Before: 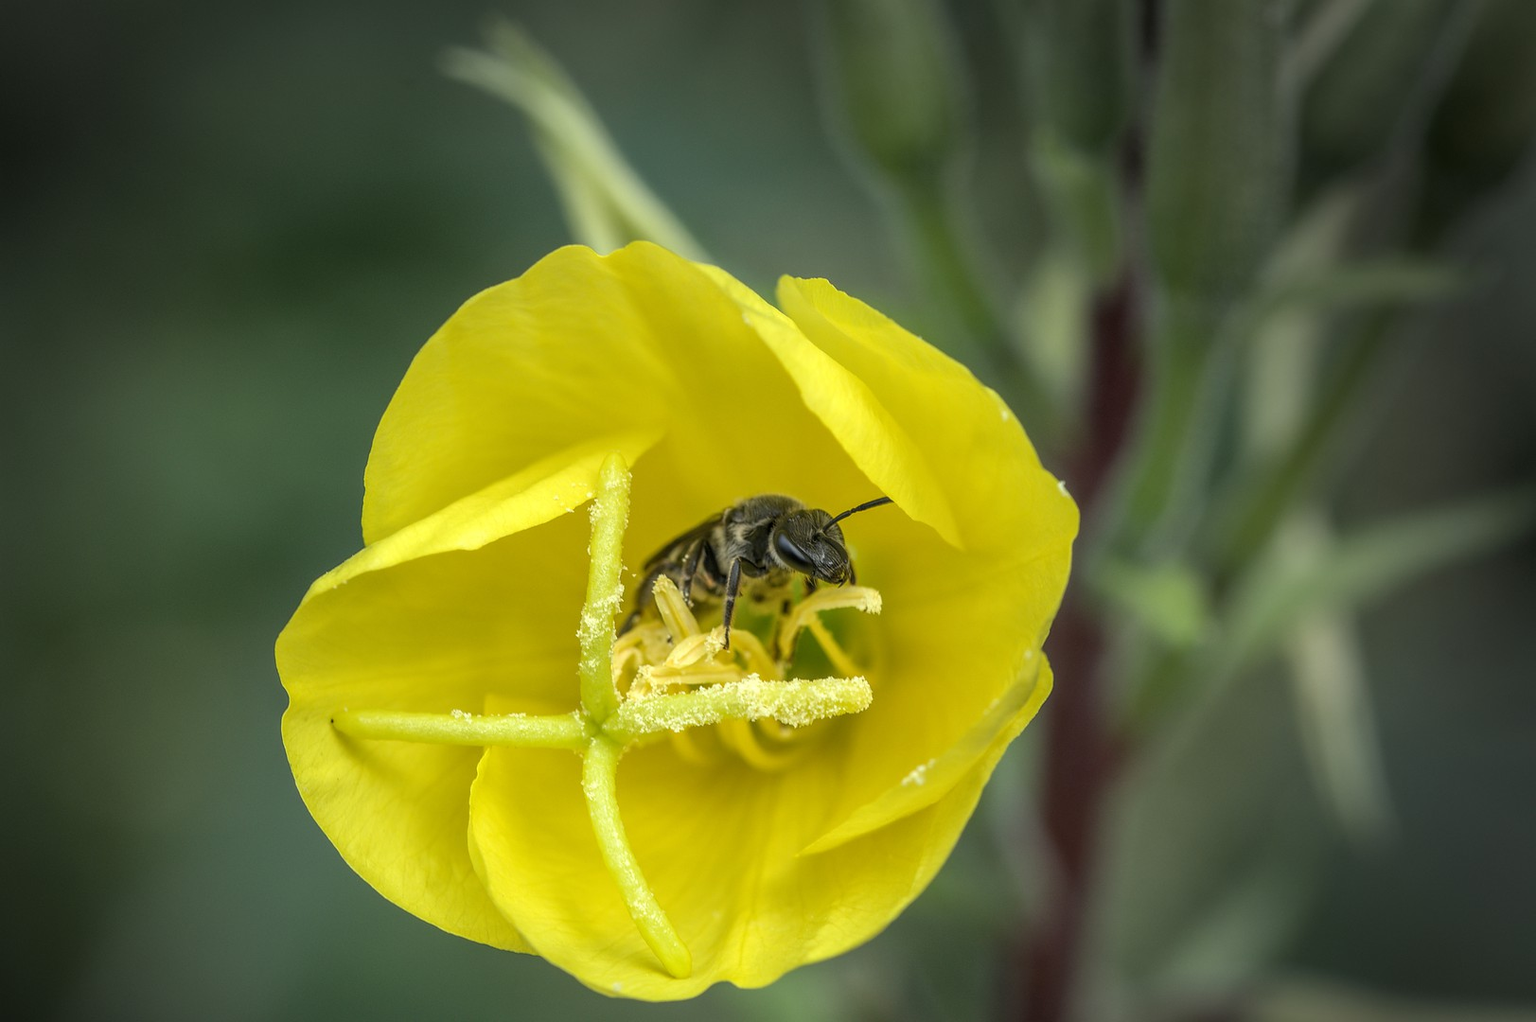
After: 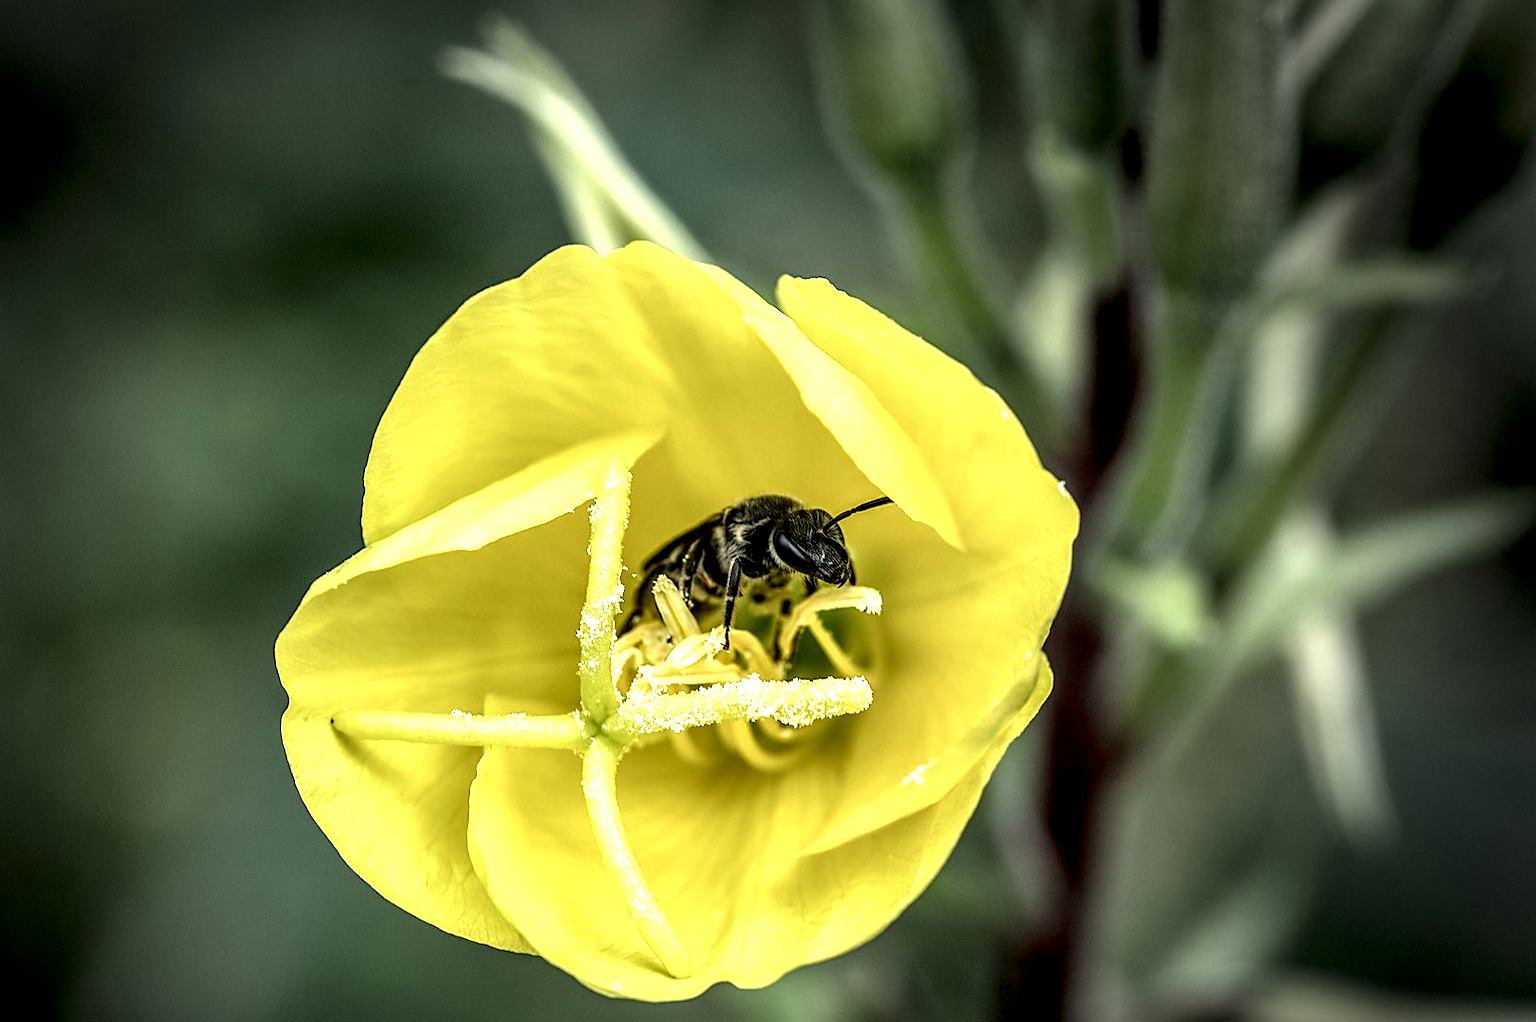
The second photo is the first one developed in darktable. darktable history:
local contrast: shadows 185%, detail 225%
sharpen: on, module defaults
